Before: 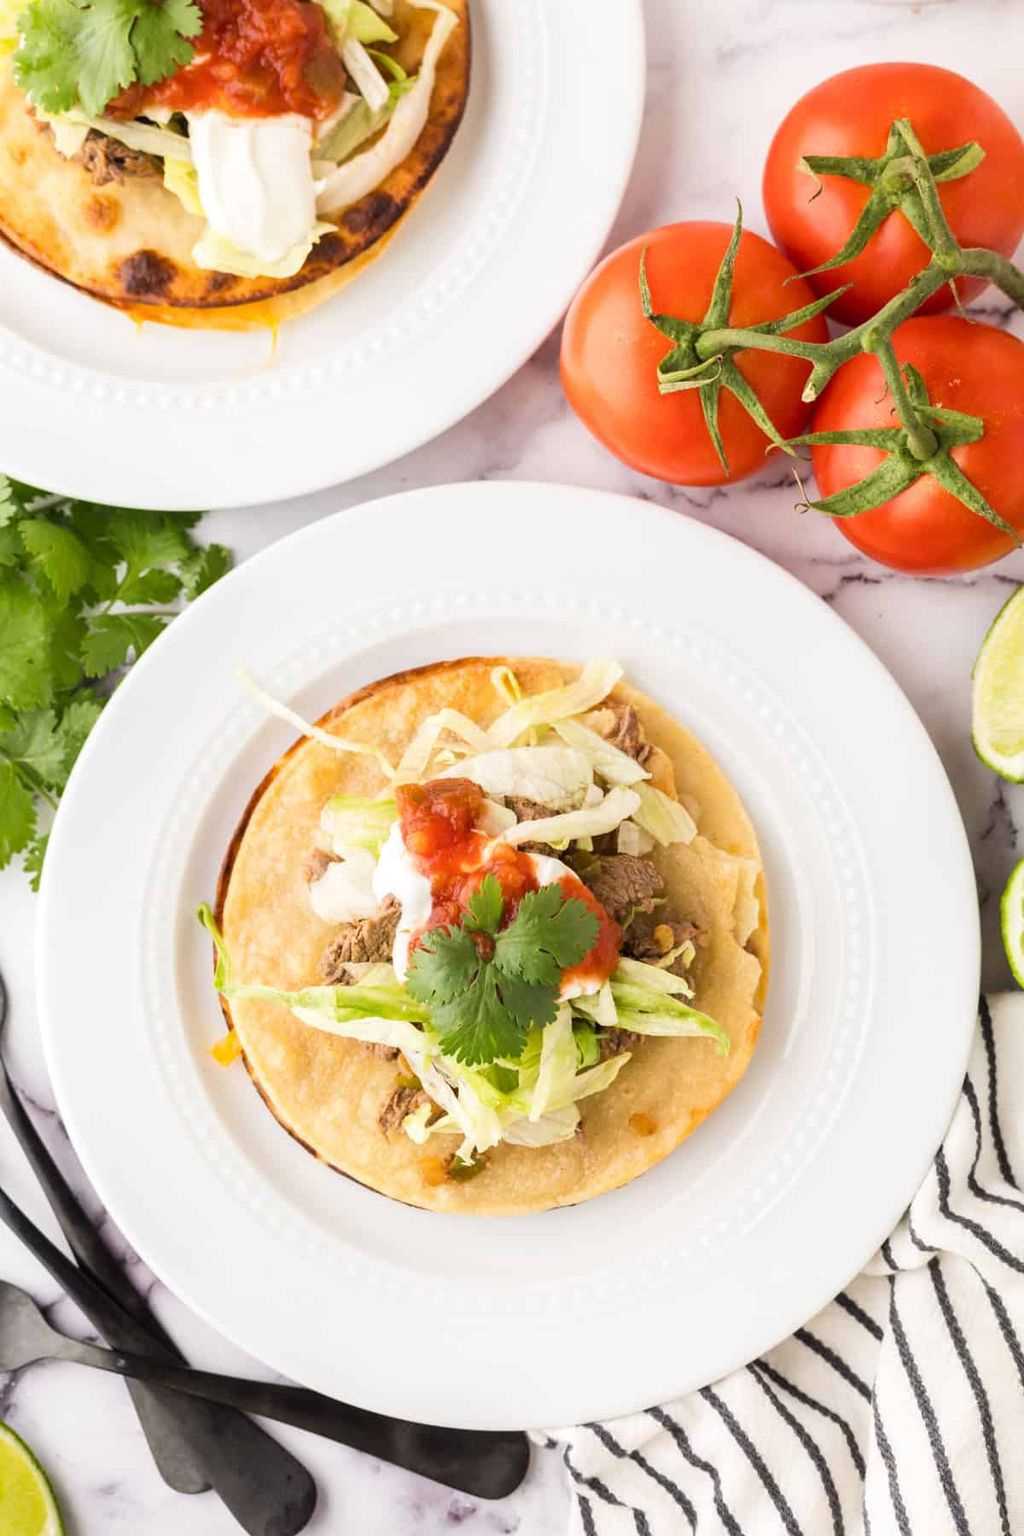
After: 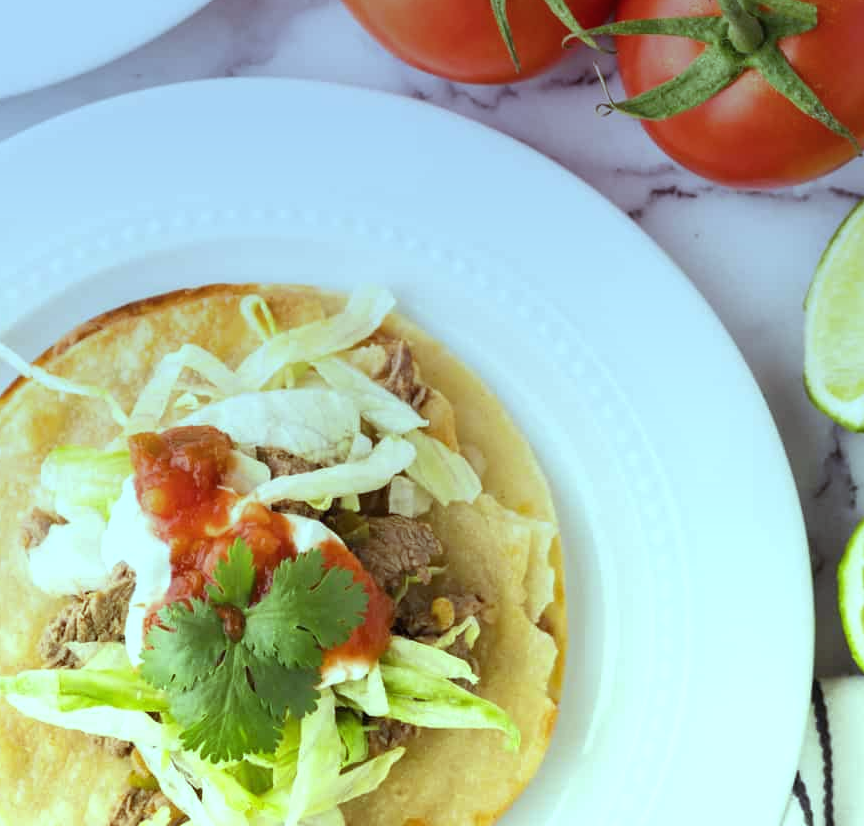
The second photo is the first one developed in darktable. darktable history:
color balance: mode lift, gamma, gain (sRGB), lift [0.997, 0.979, 1.021, 1.011], gamma [1, 1.084, 0.916, 0.998], gain [1, 0.87, 1.13, 1.101], contrast 4.55%, contrast fulcrum 38.24%, output saturation 104.09%
graduated density: hue 238.83°, saturation 50%
crop and rotate: left 27.938%, top 27.046%, bottom 27.046%
